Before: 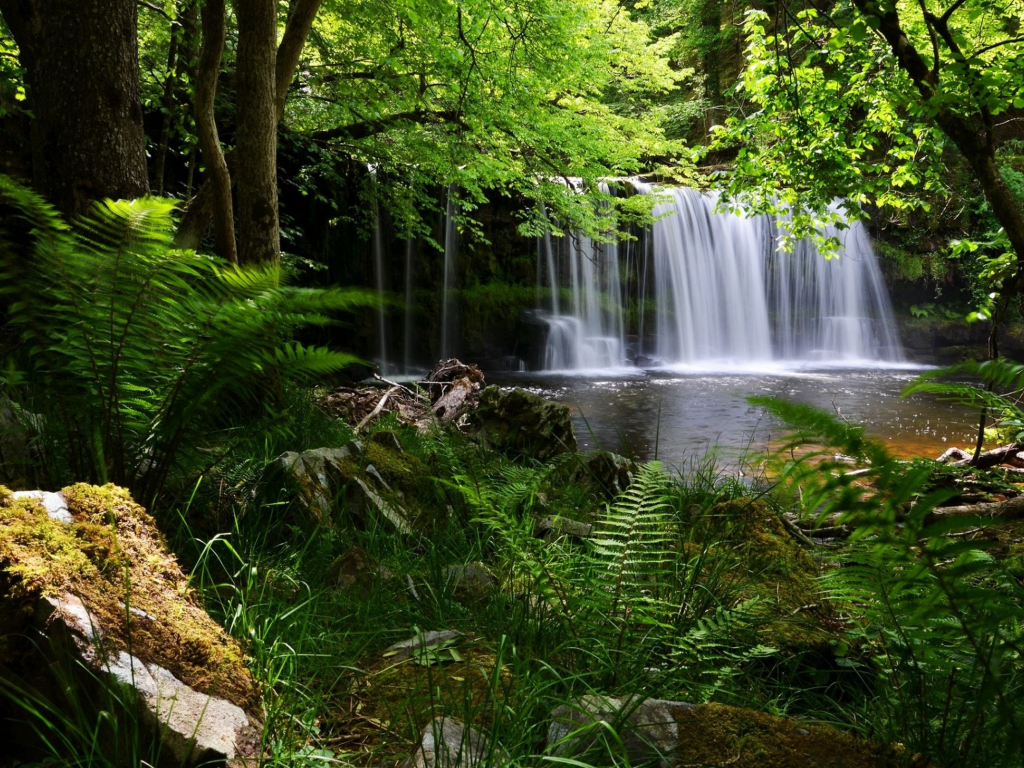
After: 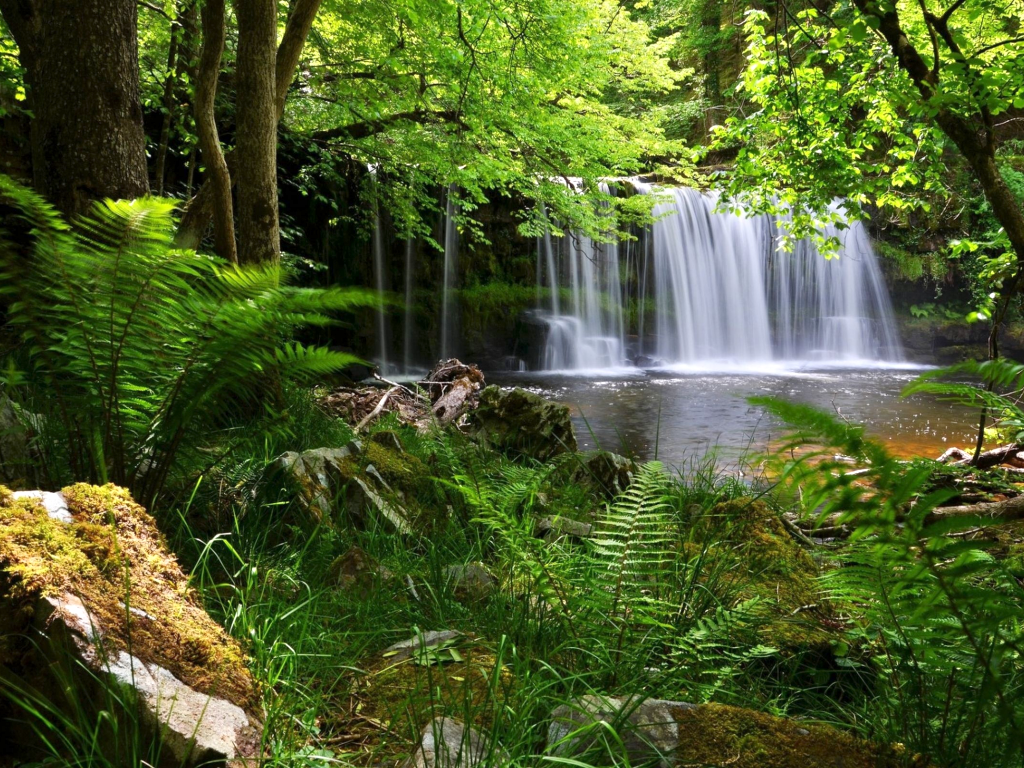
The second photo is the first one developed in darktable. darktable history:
tone equalizer: -8 EV 1.04 EV, -7 EV 0.985 EV, -6 EV 1.04 EV, -5 EV 1.01 EV, -4 EV 1.03 EV, -3 EV 0.743 EV, -2 EV 0.486 EV, -1 EV 0.239 EV
